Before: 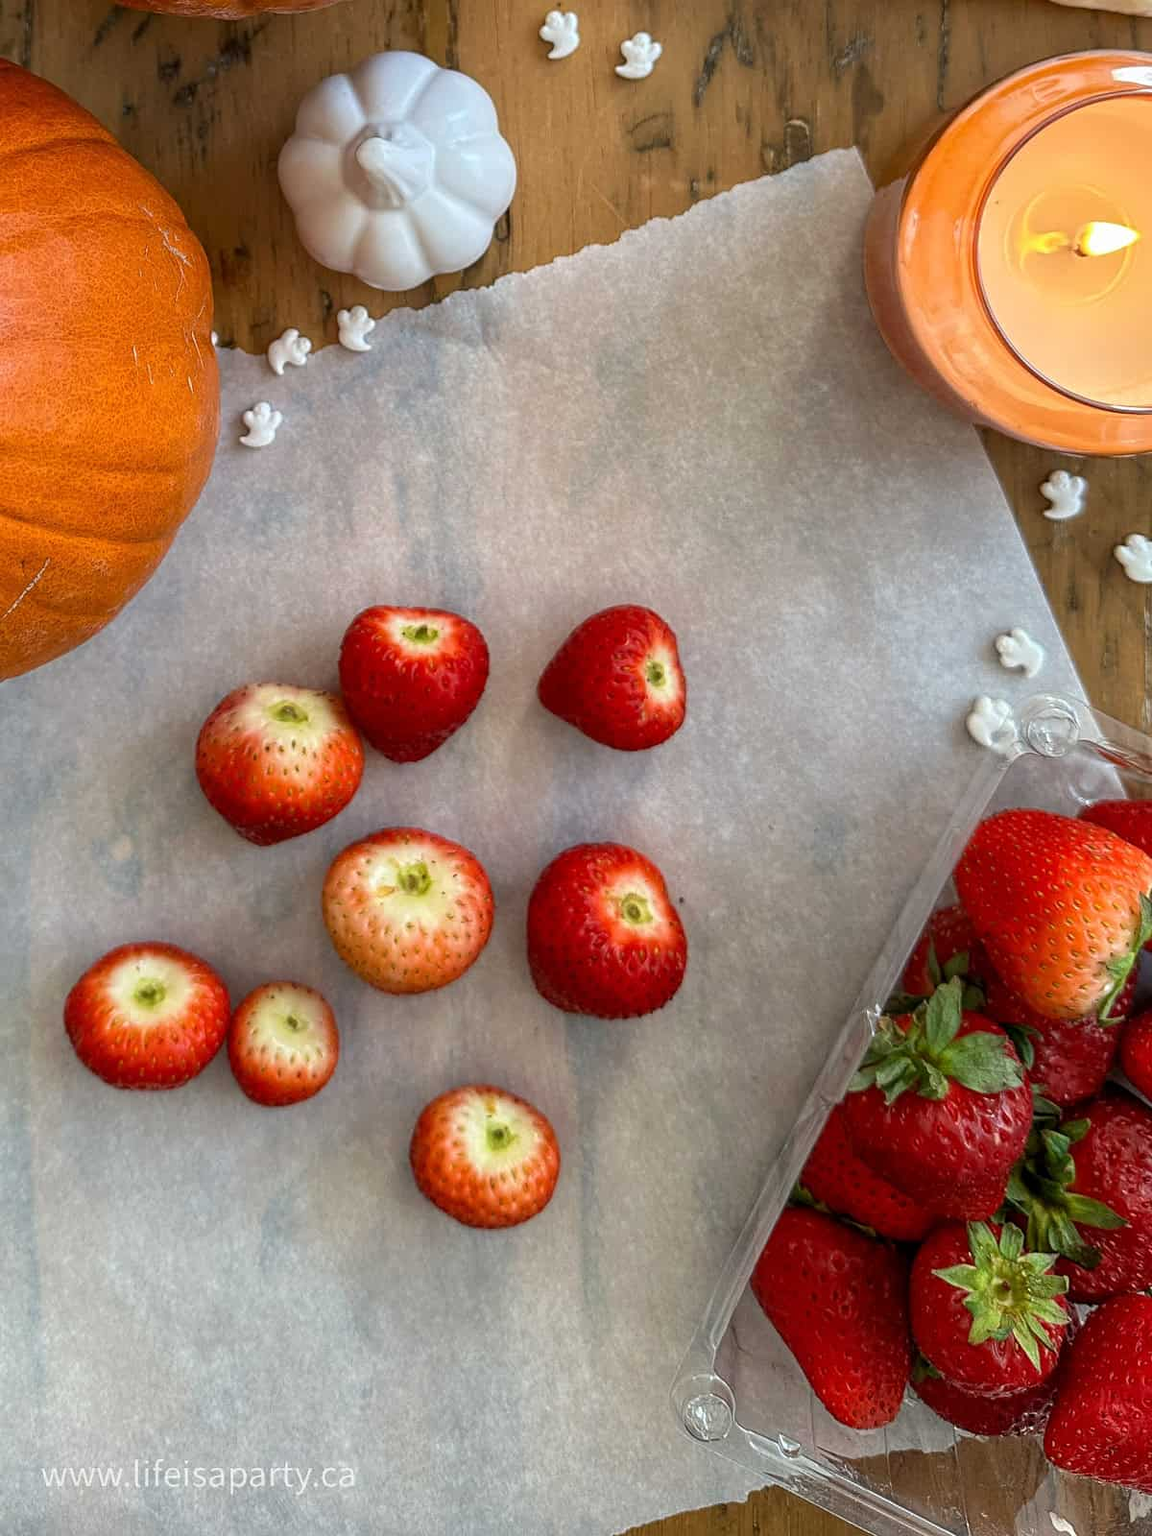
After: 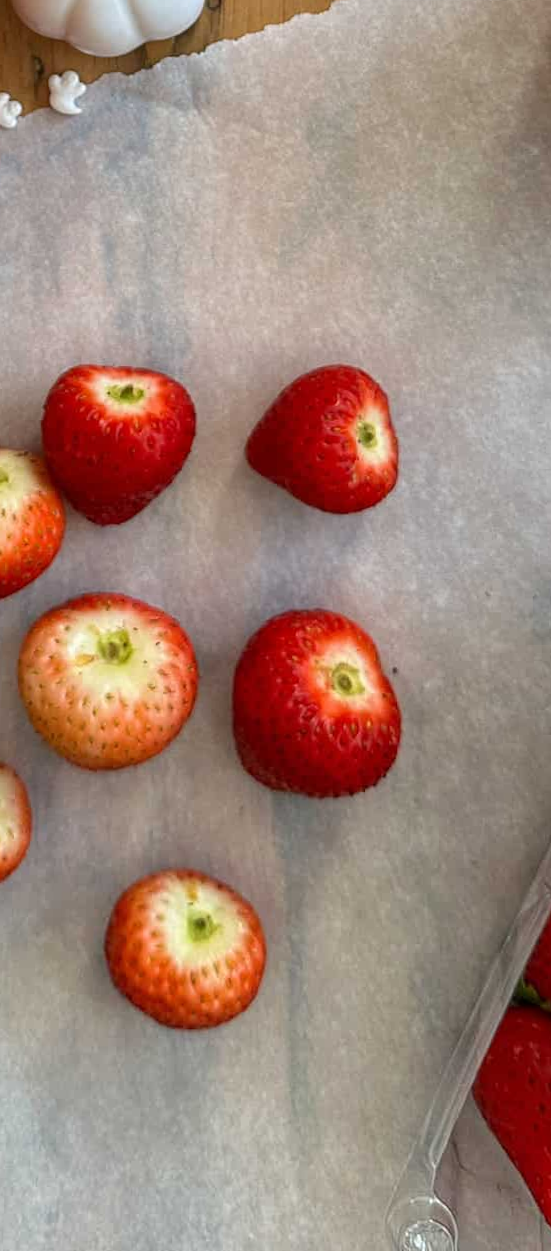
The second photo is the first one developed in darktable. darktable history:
crop and rotate: angle 0.02°, left 24.353%, top 13.219%, right 26.156%, bottom 8.224%
rotate and perspective: rotation 0.215°, lens shift (vertical) -0.139, crop left 0.069, crop right 0.939, crop top 0.002, crop bottom 0.996
